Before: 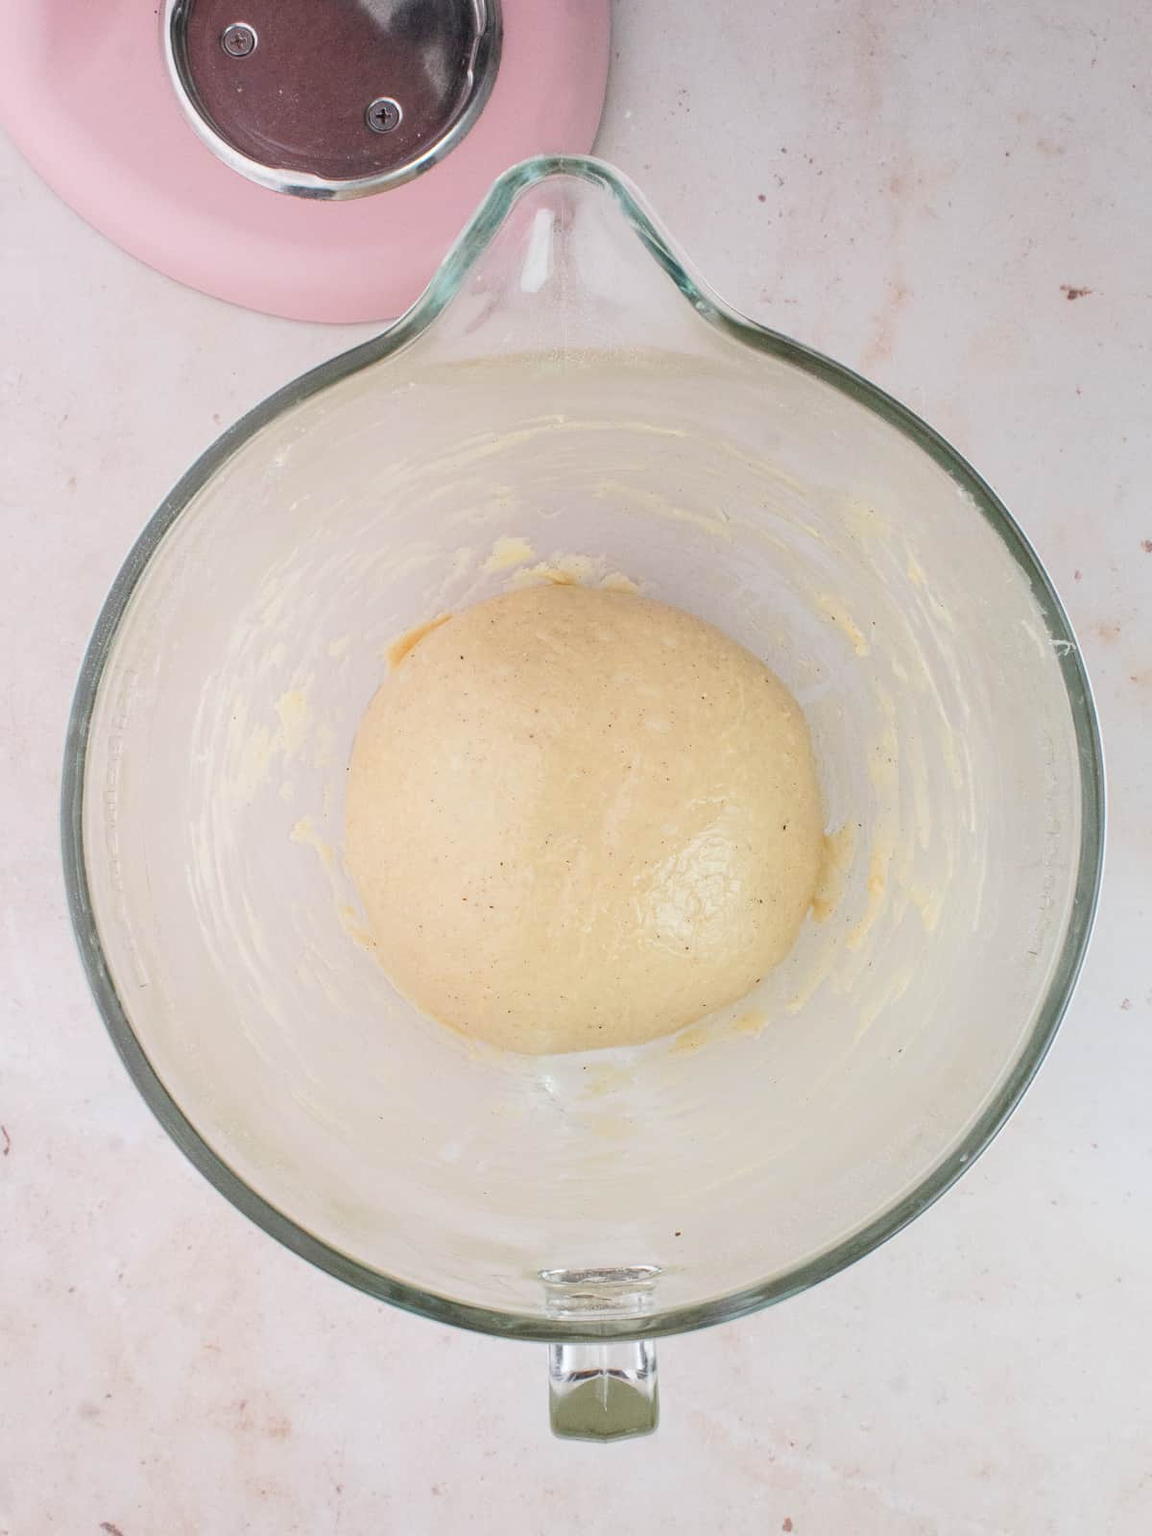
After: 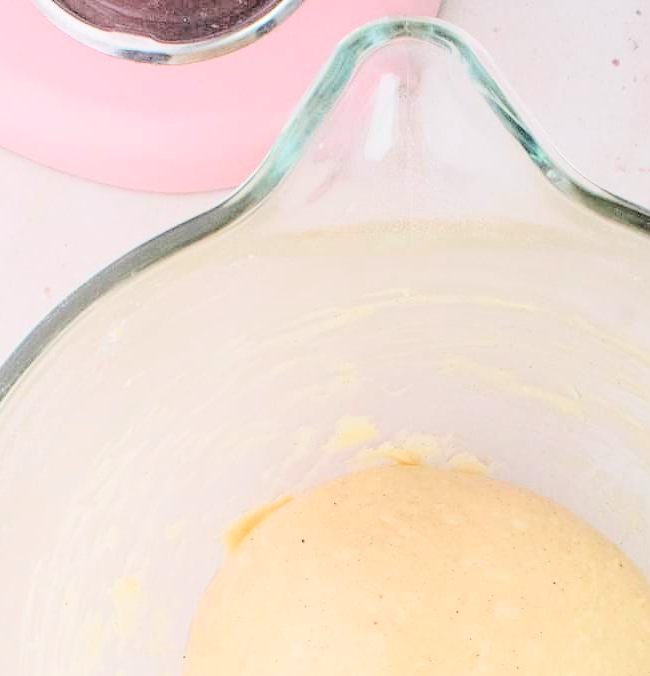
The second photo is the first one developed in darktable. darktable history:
crop: left 14.837%, top 9.042%, right 30.945%, bottom 48.704%
base curve: curves: ch0 [(0, 0) (0.036, 0.01) (0.123, 0.254) (0.258, 0.504) (0.507, 0.748) (1, 1)]
